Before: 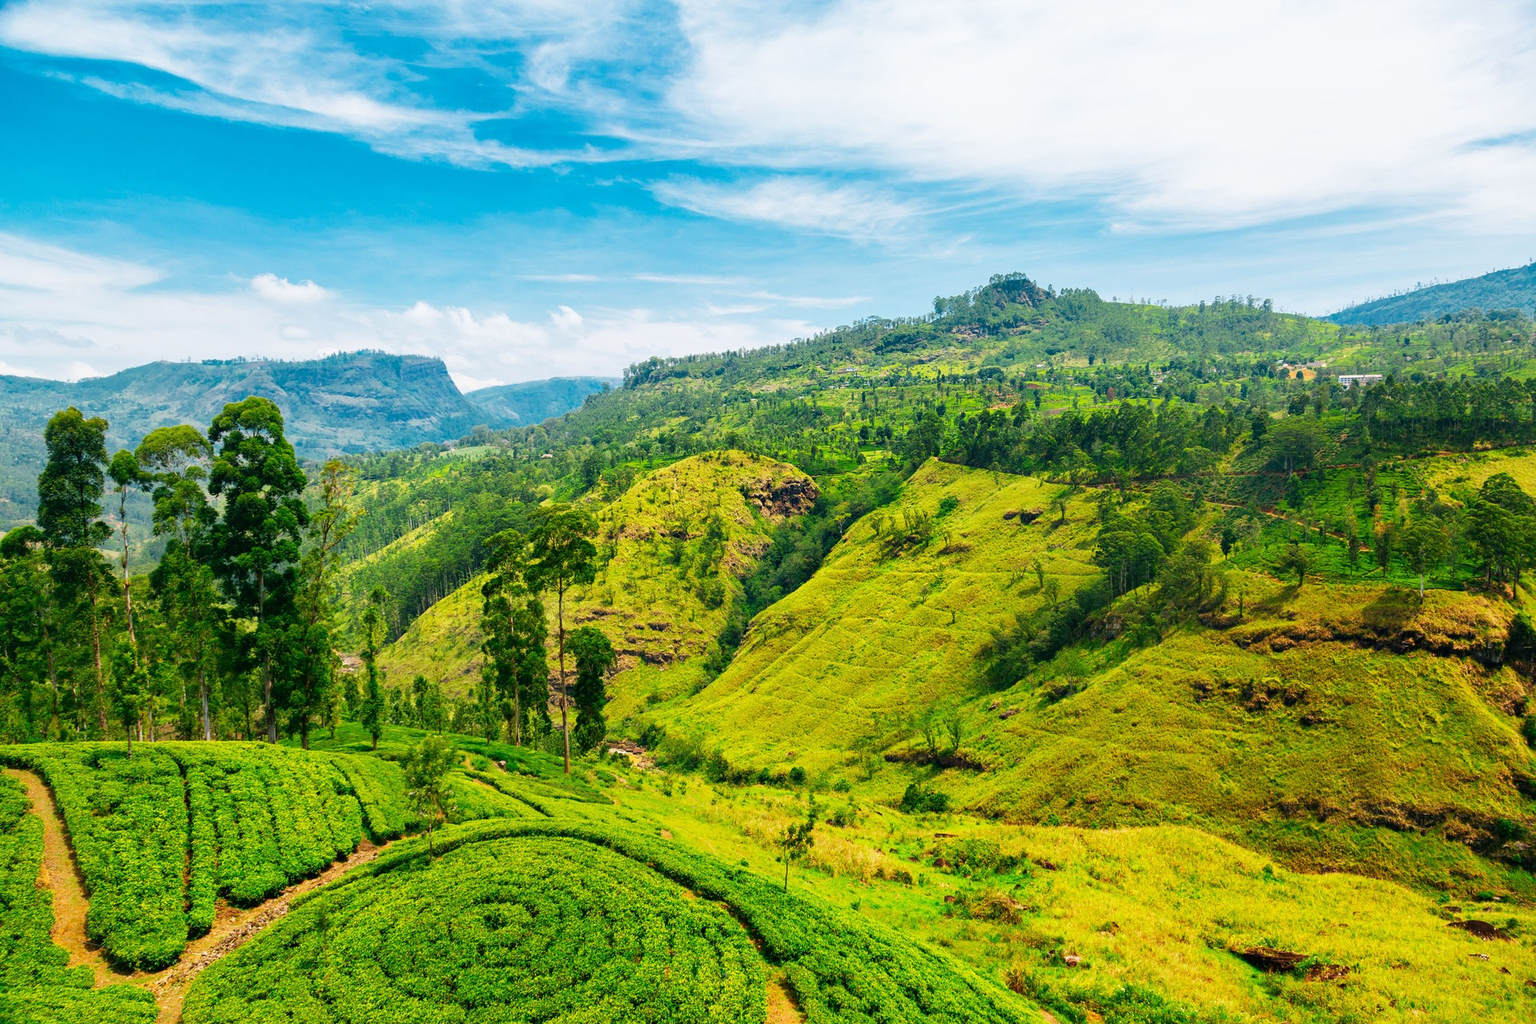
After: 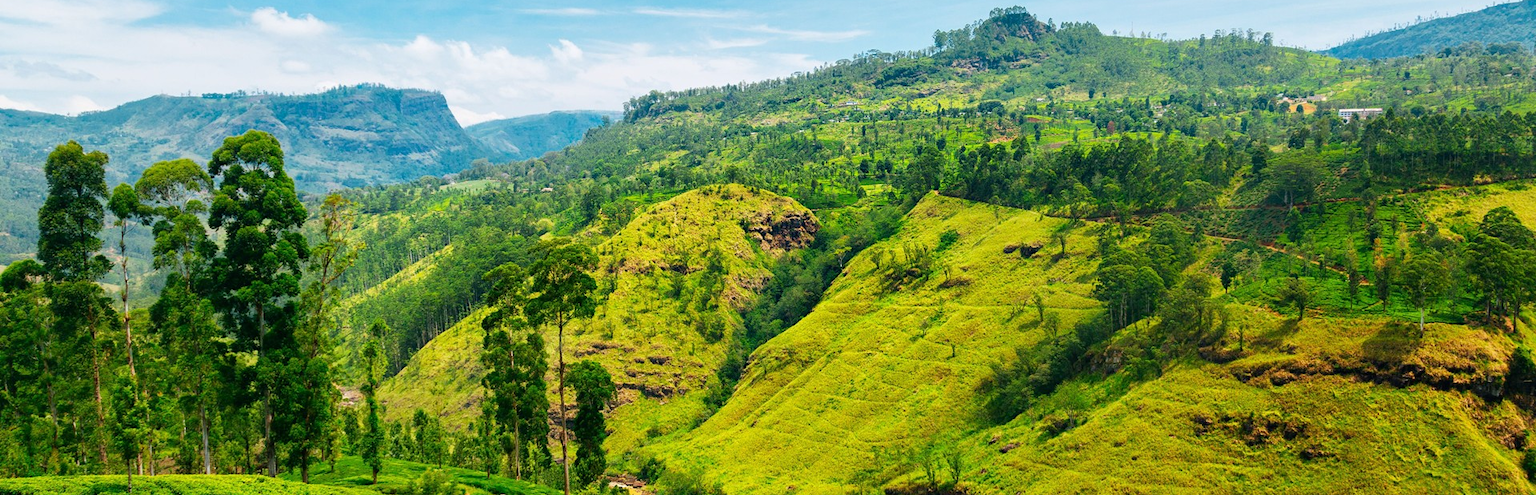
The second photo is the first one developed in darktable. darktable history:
exposure: compensate highlight preservation false
crop and rotate: top 26.056%, bottom 25.543%
